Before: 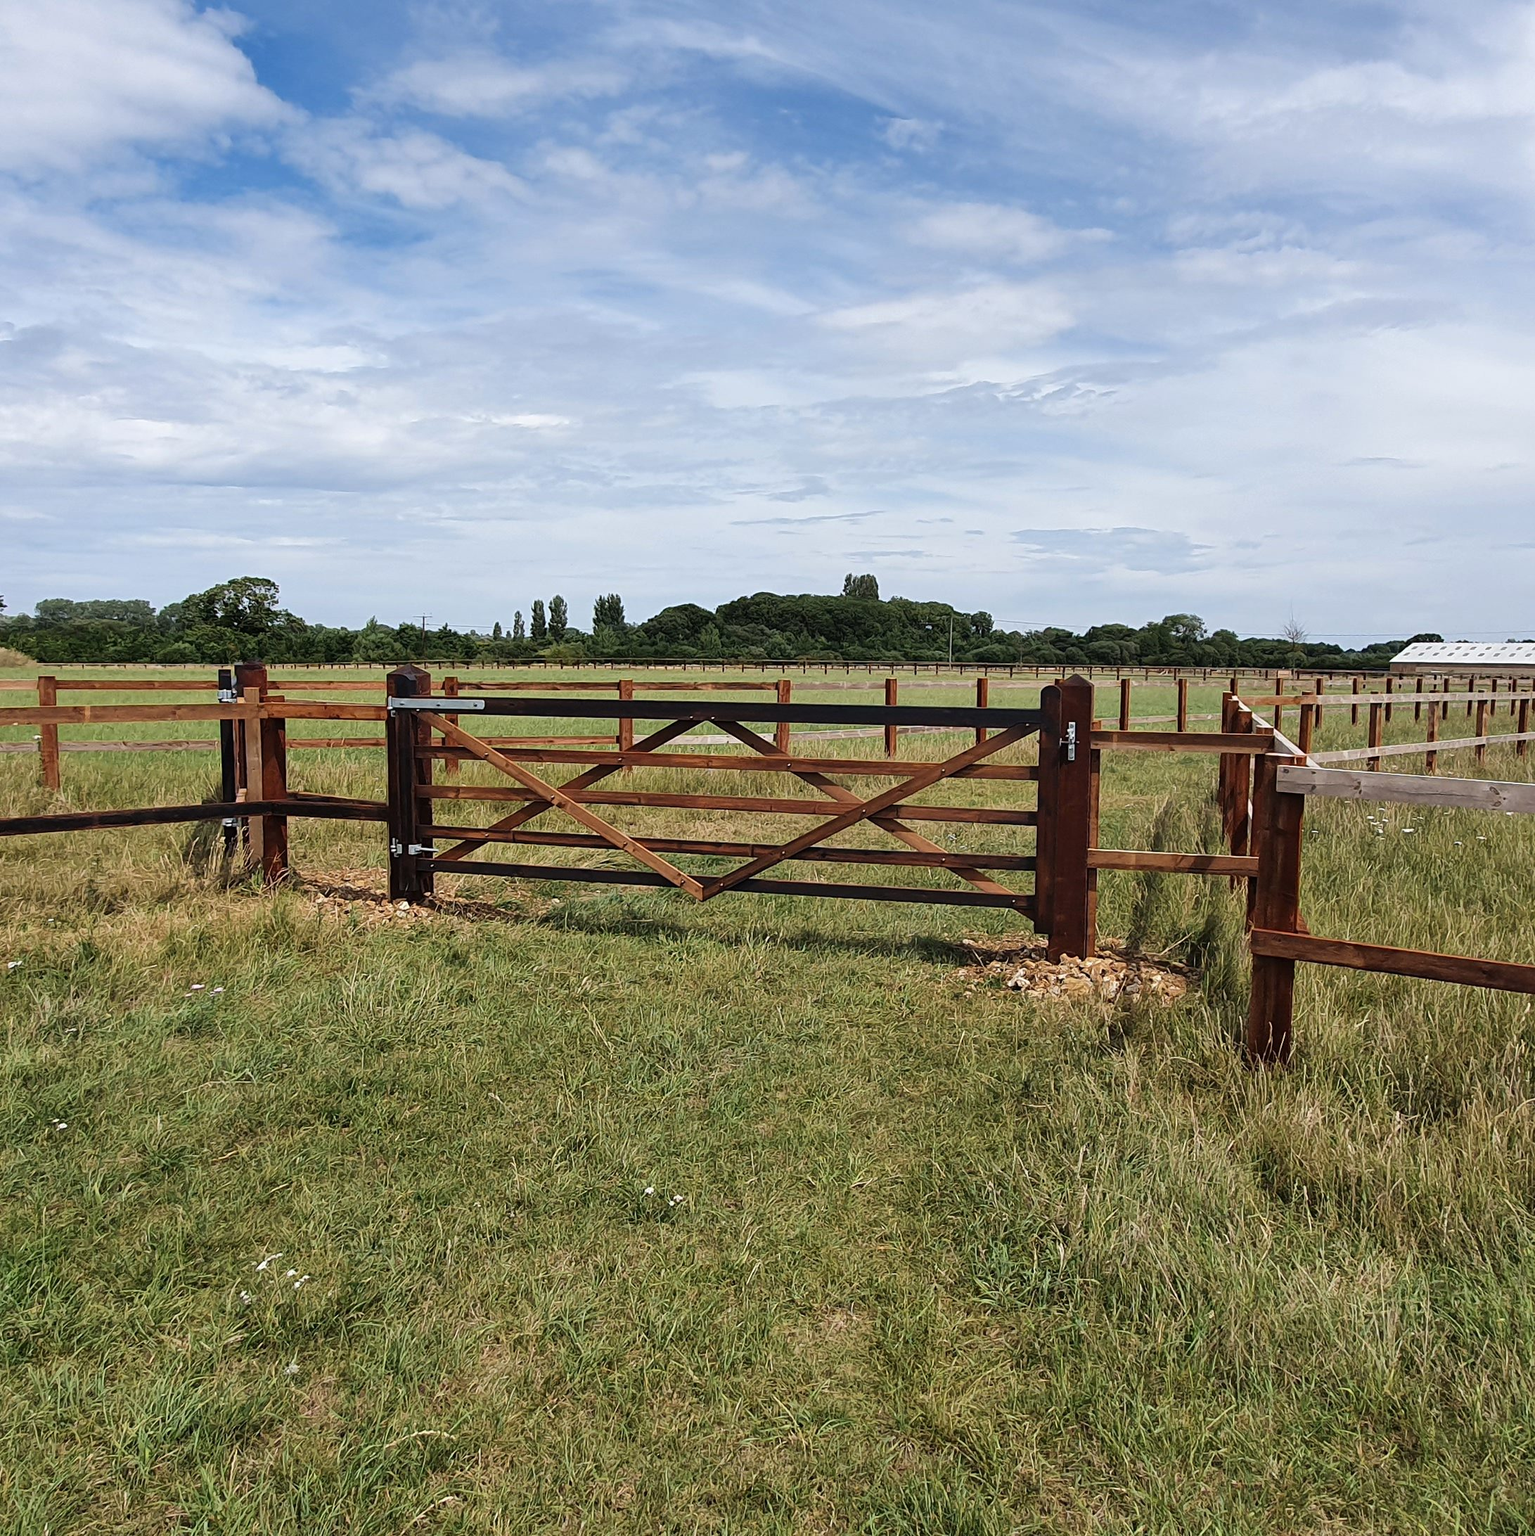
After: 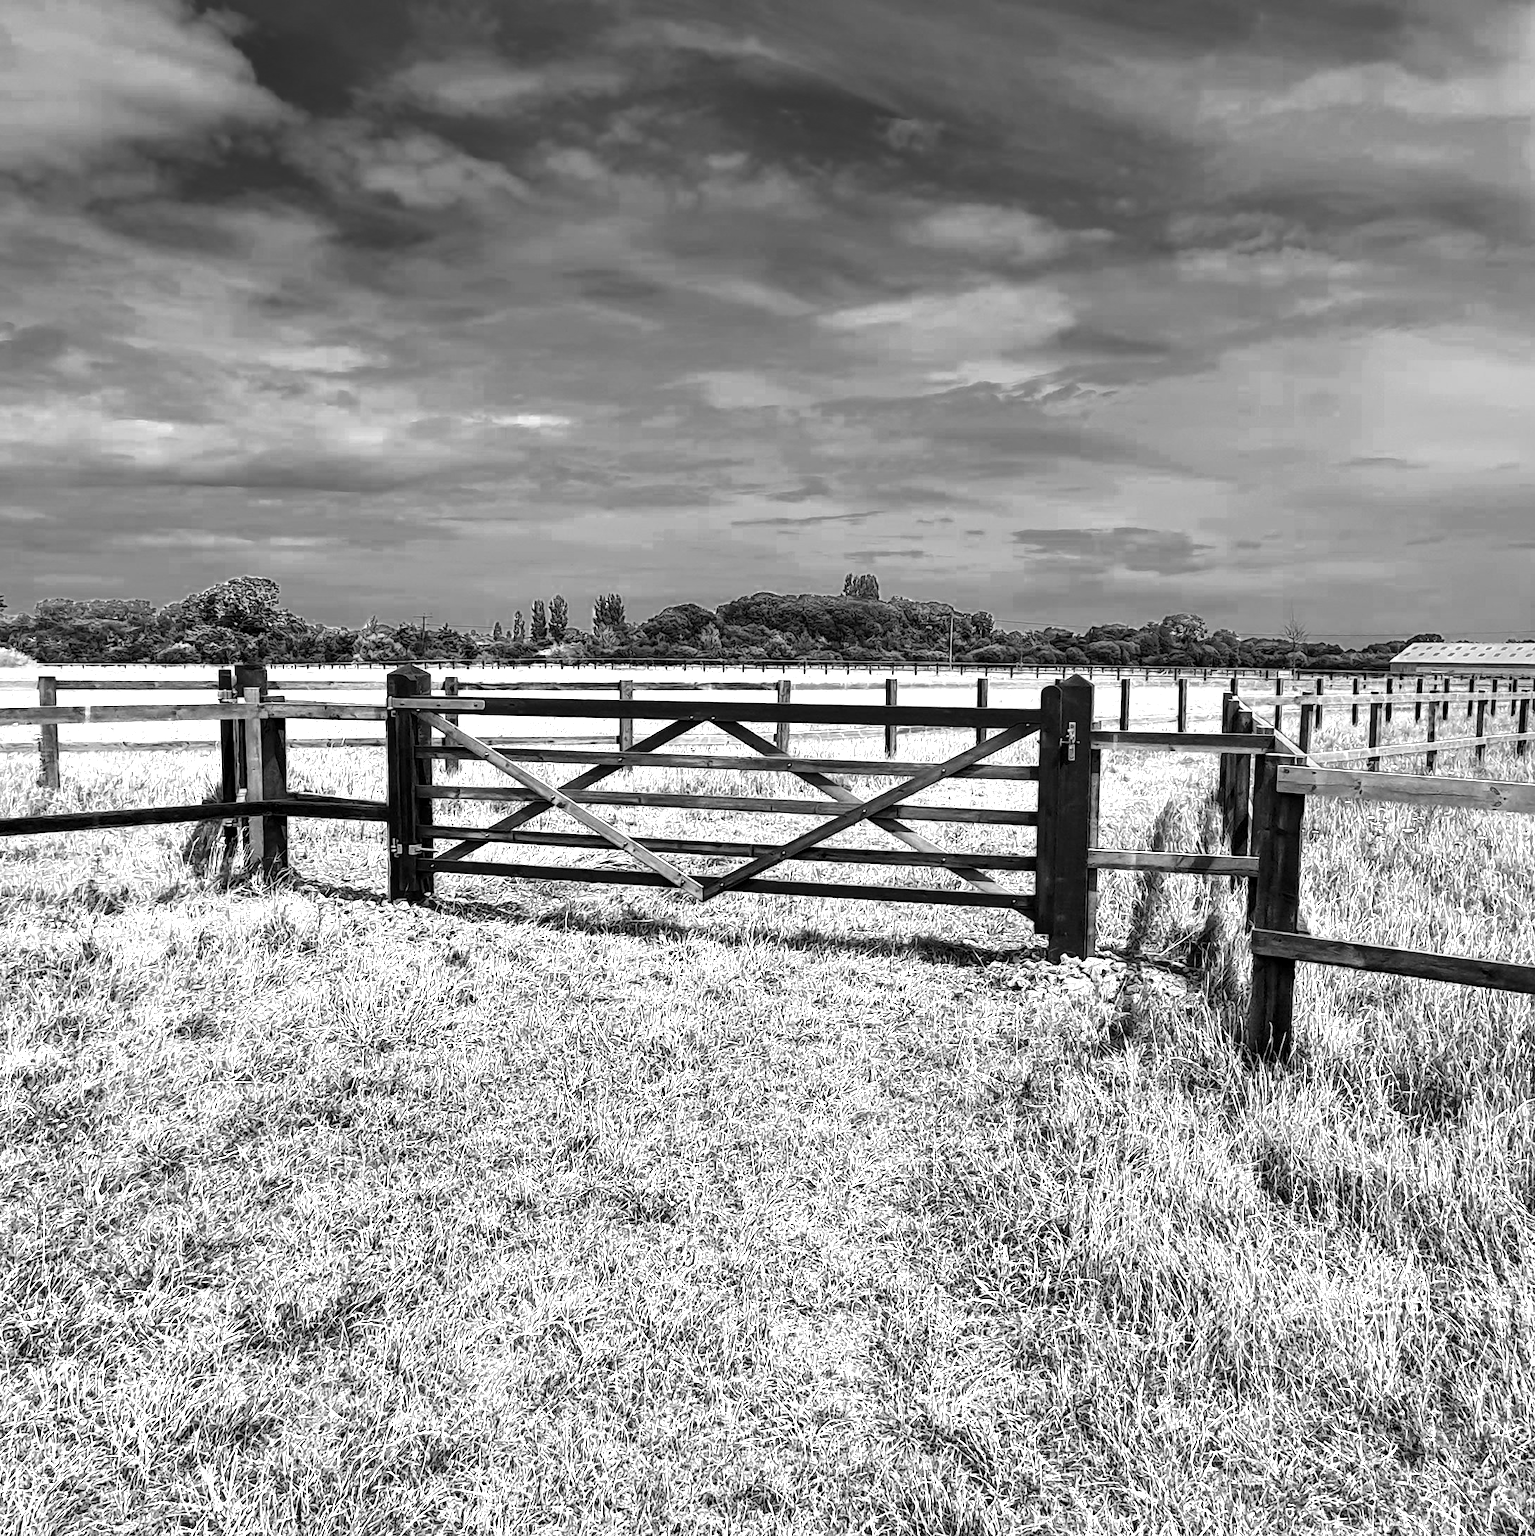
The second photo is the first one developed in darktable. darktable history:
local contrast: detail 130%
color balance rgb: linear chroma grading › global chroma 15%, perceptual saturation grading › global saturation 30%
color zones: curves: ch0 [(0, 0.554) (0.146, 0.662) (0.293, 0.86) (0.503, 0.774) (0.637, 0.106) (0.74, 0.072) (0.866, 0.488) (0.998, 0.569)]; ch1 [(0, 0) (0.143, 0) (0.286, 0) (0.429, 0) (0.571, 0) (0.714, 0) (0.857, 0)]
